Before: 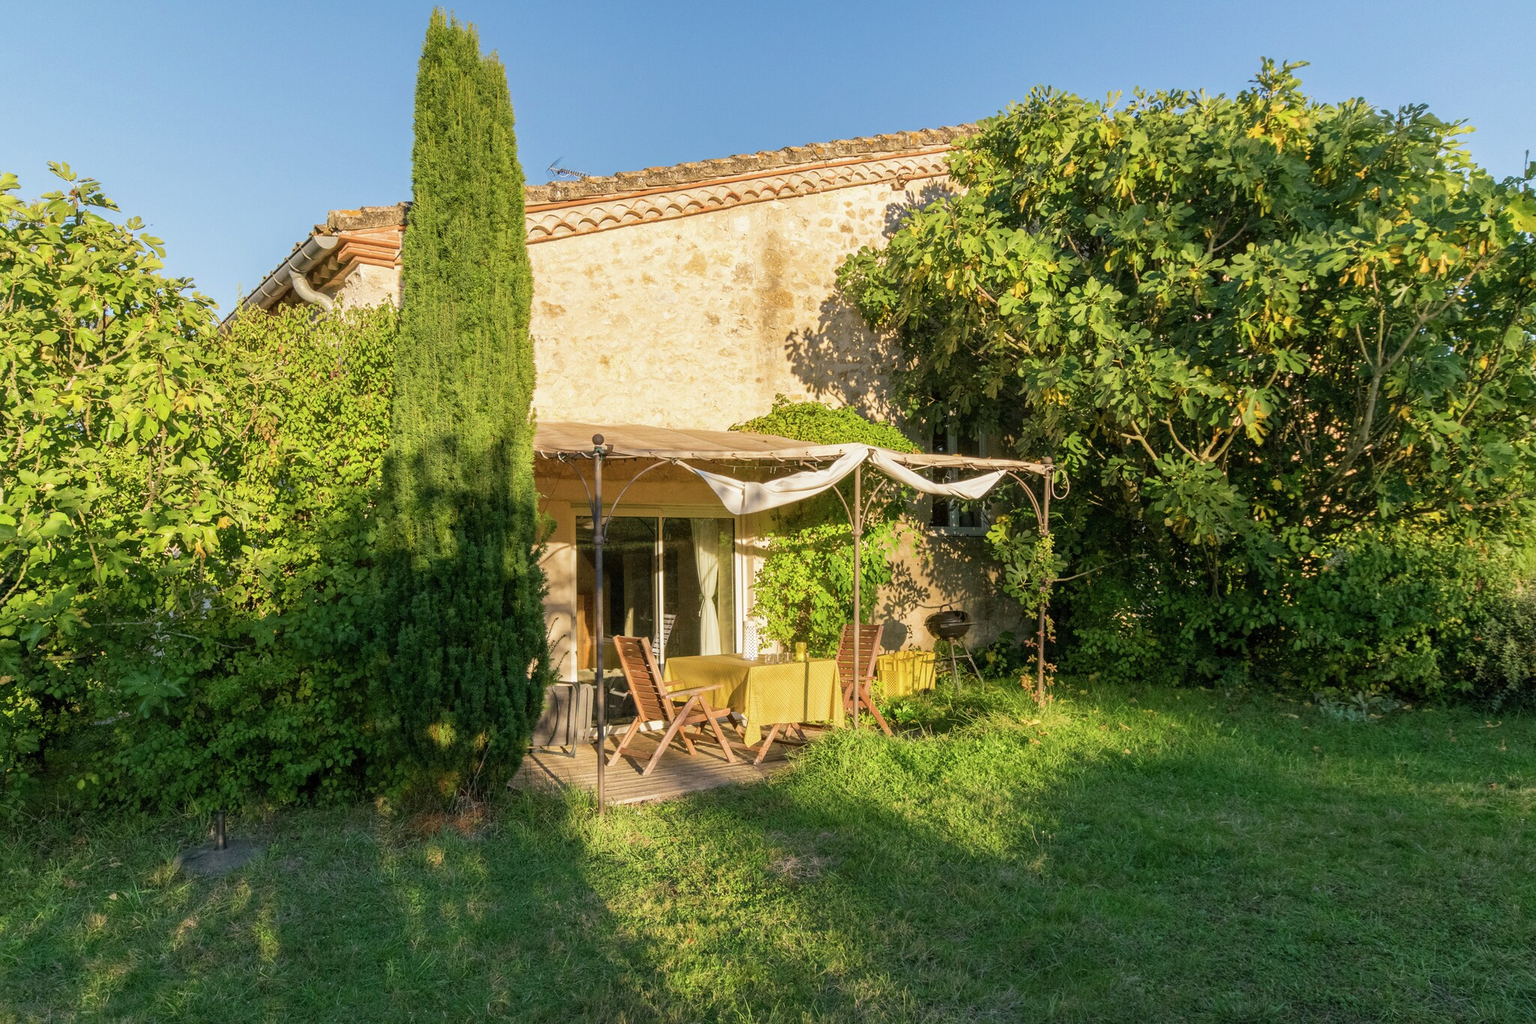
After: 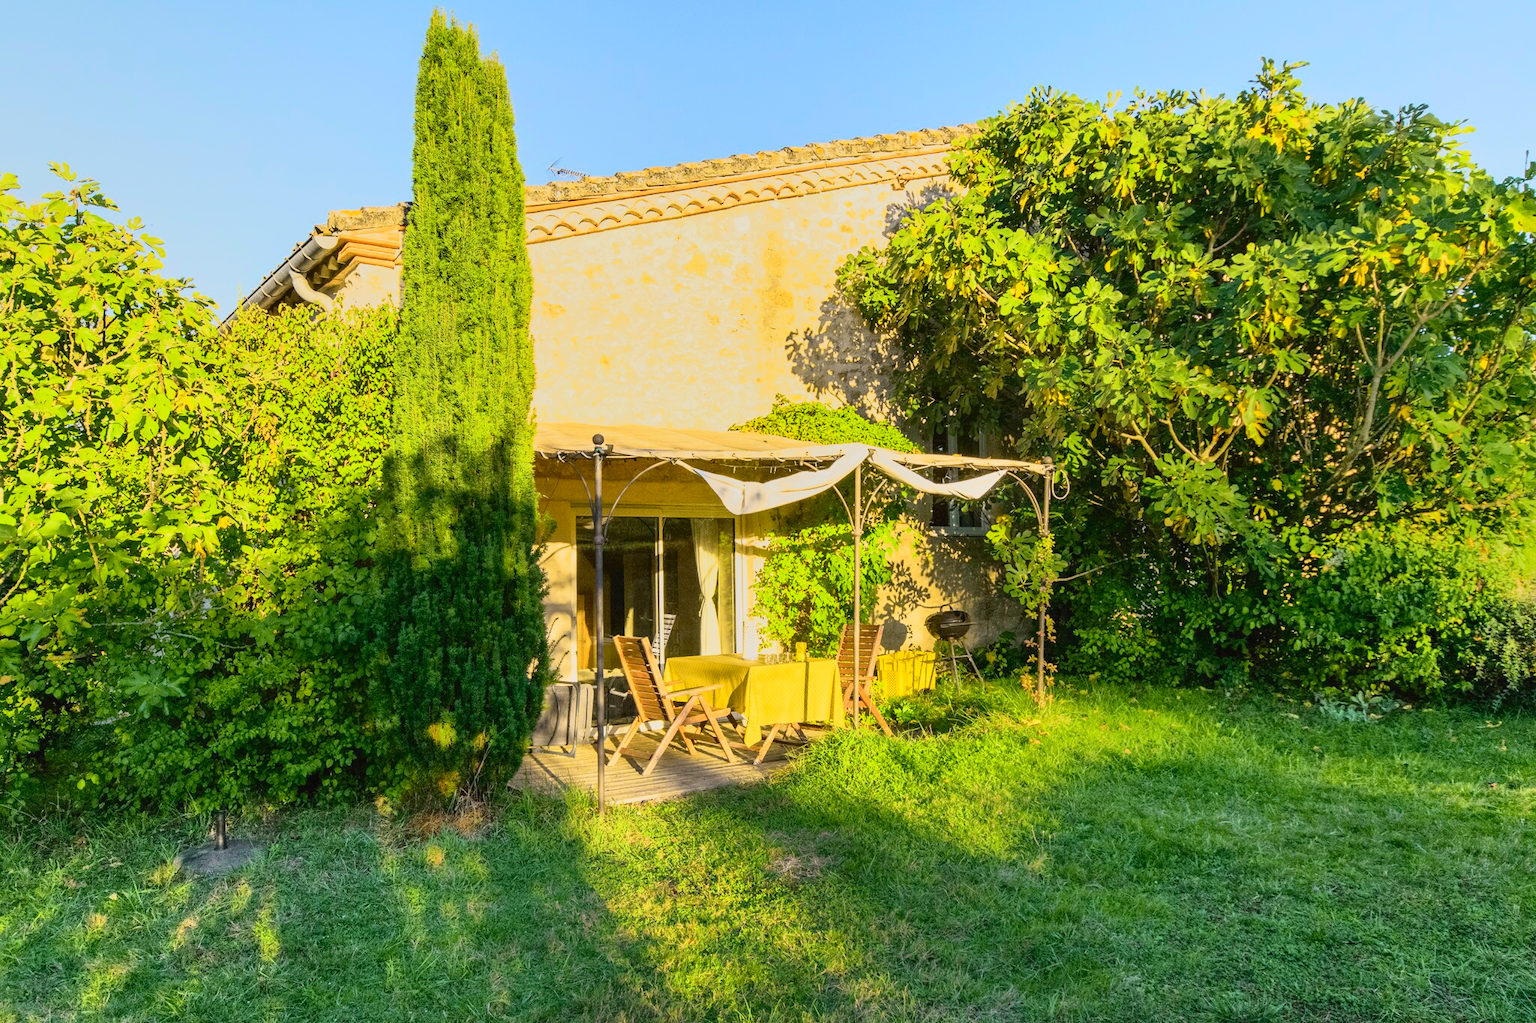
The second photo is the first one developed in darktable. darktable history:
tone curve: curves: ch0 [(0, 0.021) (0.104, 0.093) (0.236, 0.234) (0.456, 0.566) (0.647, 0.78) (0.864, 0.9) (1, 0.932)]; ch1 [(0, 0) (0.353, 0.344) (0.43, 0.401) (0.479, 0.476) (0.502, 0.504) (0.544, 0.534) (0.566, 0.566) (0.612, 0.621) (0.657, 0.679) (1, 1)]; ch2 [(0, 0) (0.34, 0.314) (0.434, 0.43) (0.5, 0.498) (0.528, 0.536) (0.56, 0.576) (0.595, 0.638) (0.644, 0.729) (1, 1)], color space Lab, independent channels, preserve colors none
tone equalizer: -7 EV -0.63 EV, -6 EV 1 EV, -5 EV -0.45 EV, -4 EV 0.43 EV, -3 EV 0.41 EV, -2 EV 0.15 EV, -1 EV -0.15 EV, +0 EV -0.39 EV, smoothing diameter 25%, edges refinement/feathering 10, preserve details guided filter
